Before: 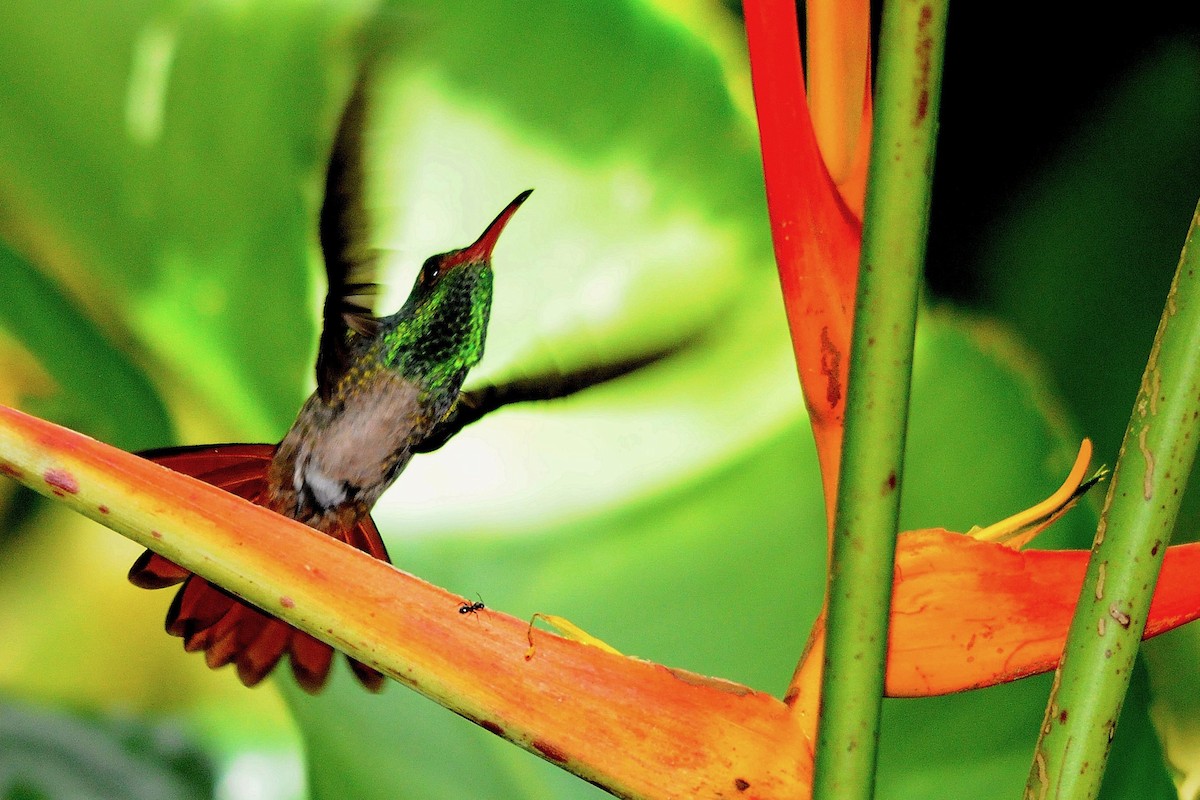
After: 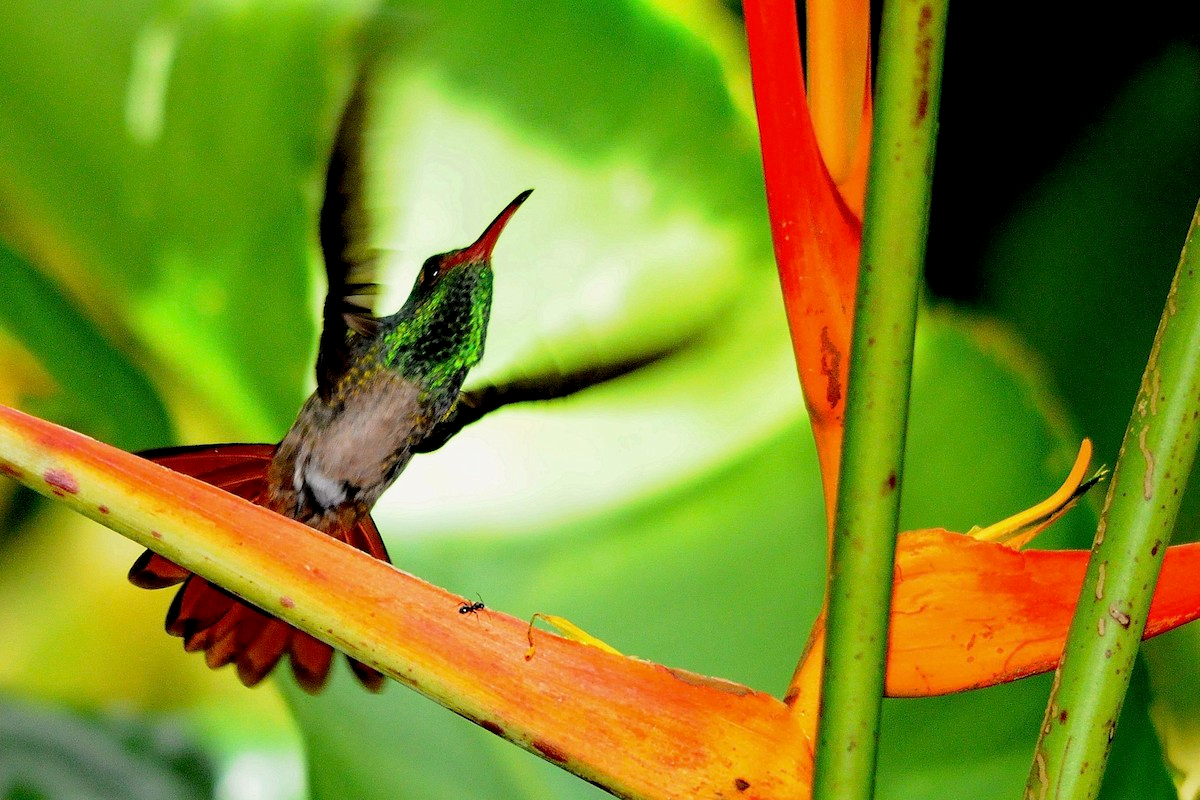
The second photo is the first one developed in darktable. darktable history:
color correction: highlights b* 0.039, saturation 0.983
